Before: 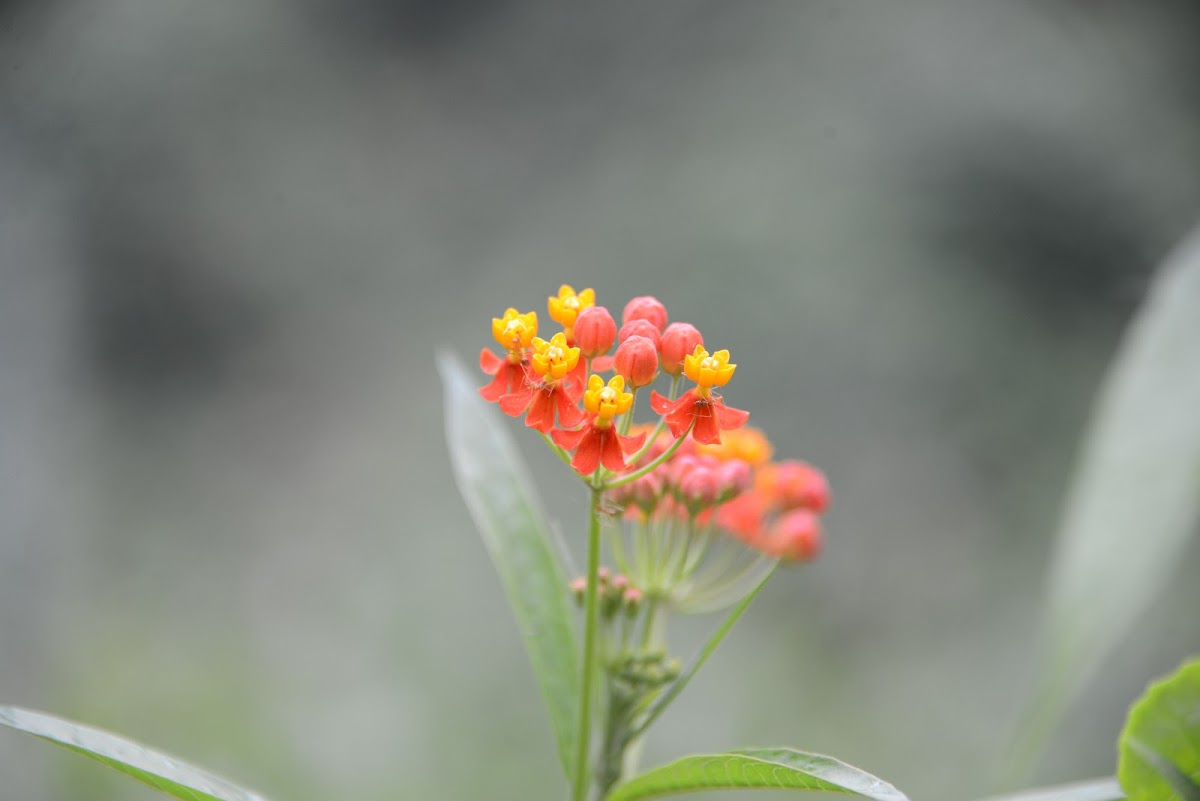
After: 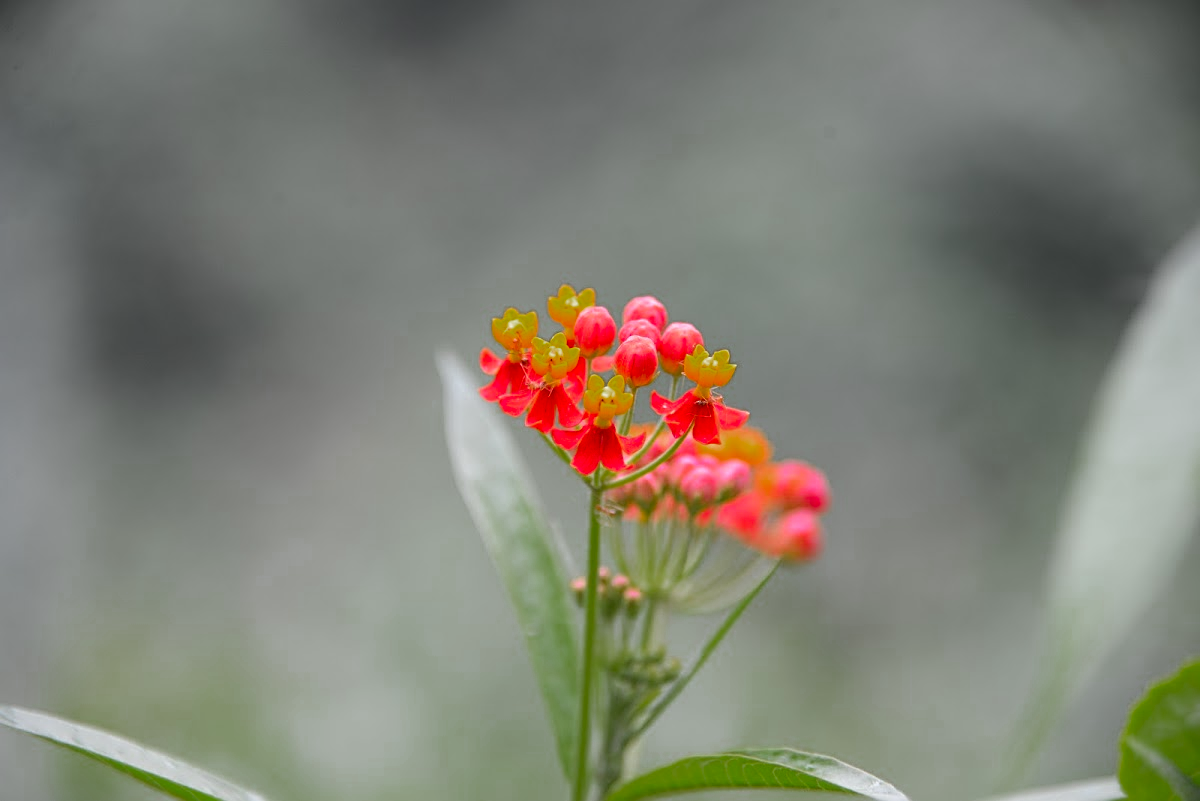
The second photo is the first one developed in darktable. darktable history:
contrast brightness saturation: saturation 0.1
sharpen: on, module defaults
color zones: curves: ch0 [(0, 0.48) (0.209, 0.398) (0.305, 0.332) (0.429, 0.493) (0.571, 0.5) (0.714, 0.5) (0.857, 0.5) (1, 0.48)]; ch1 [(0, 0.633) (0.143, 0.586) (0.286, 0.489) (0.429, 0.448) (0.571, 0.31) (0.714, 0.335) (0.857, 0.492) (1, 0.633)]; ch2 [(0, 0.448) (0.143, 0.498) (0.286, 0.5) (0.429, 0.5) (0.571, 0.5) (0.714, 0.5) (0.857, 0.5) (1, 0.448)]
